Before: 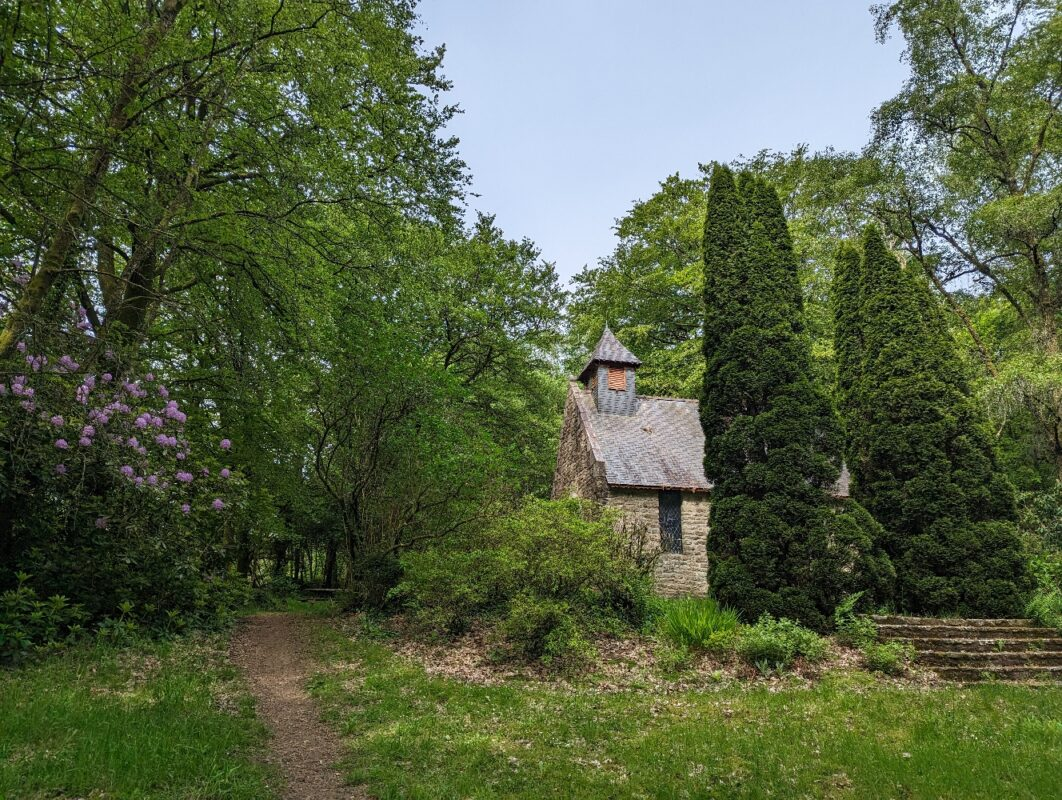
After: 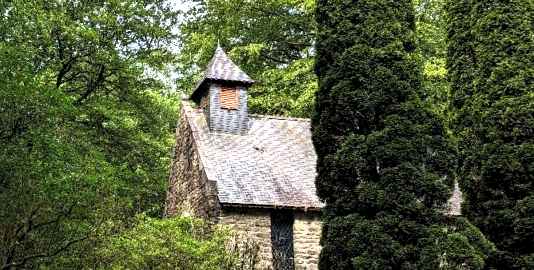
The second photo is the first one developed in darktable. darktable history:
exposure: black level correction 0.001, exposure 0.962 EV, compensate exposure bias true, compensate highlight preservation false
levels: levels [0.116, 0.574, 1]
crop: left 36.594%, top 35.179%, right 13.109%, bottom 31.063%
